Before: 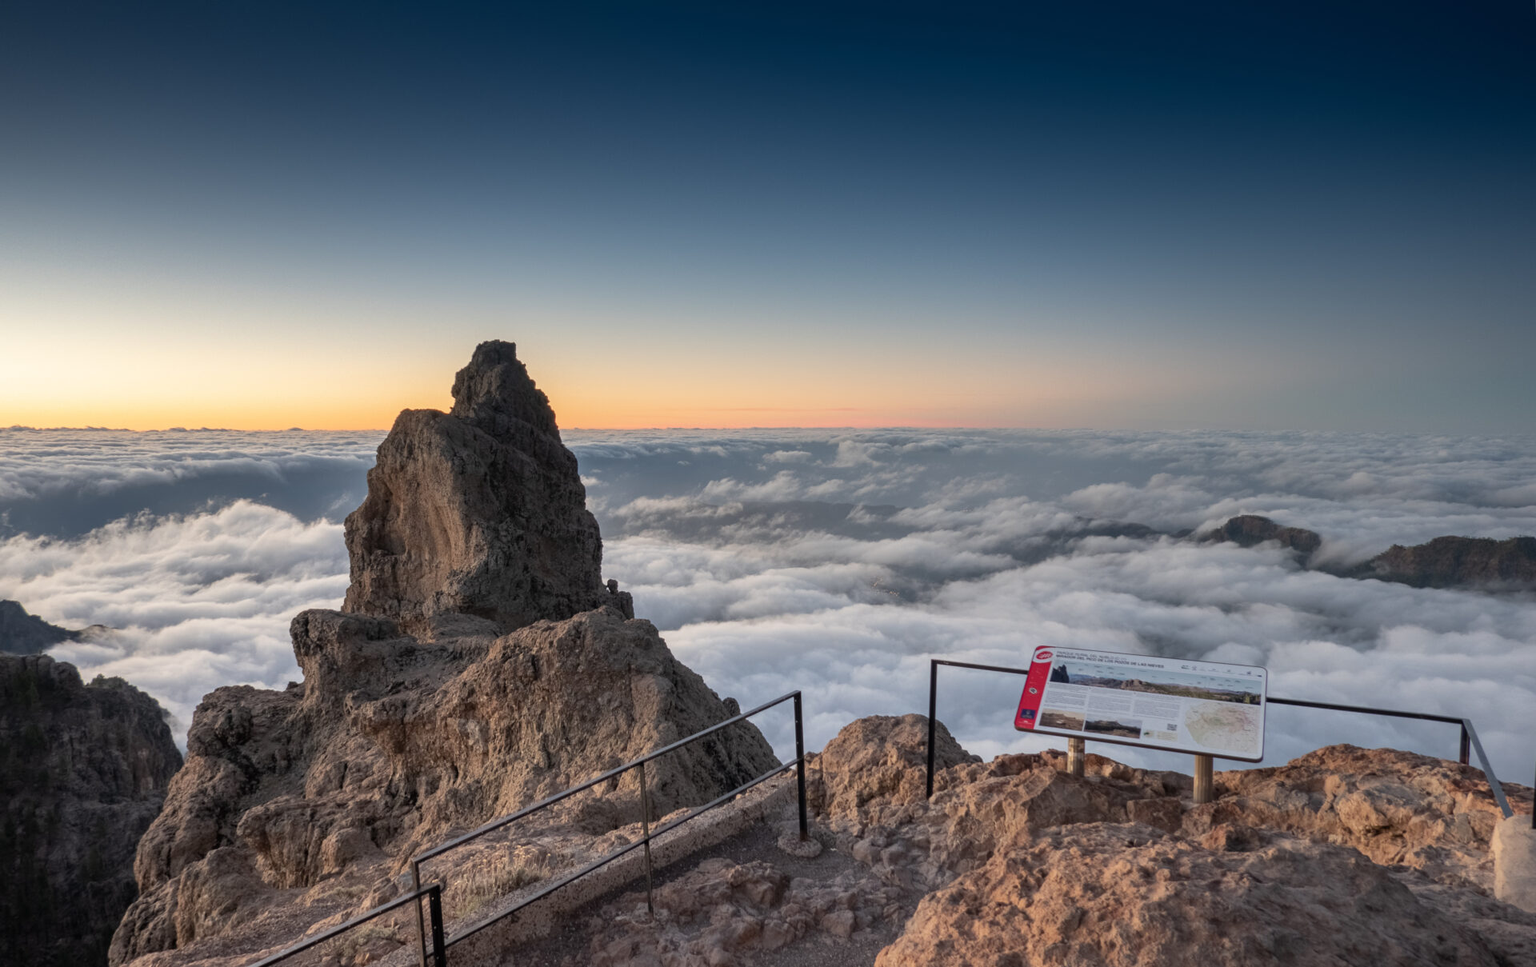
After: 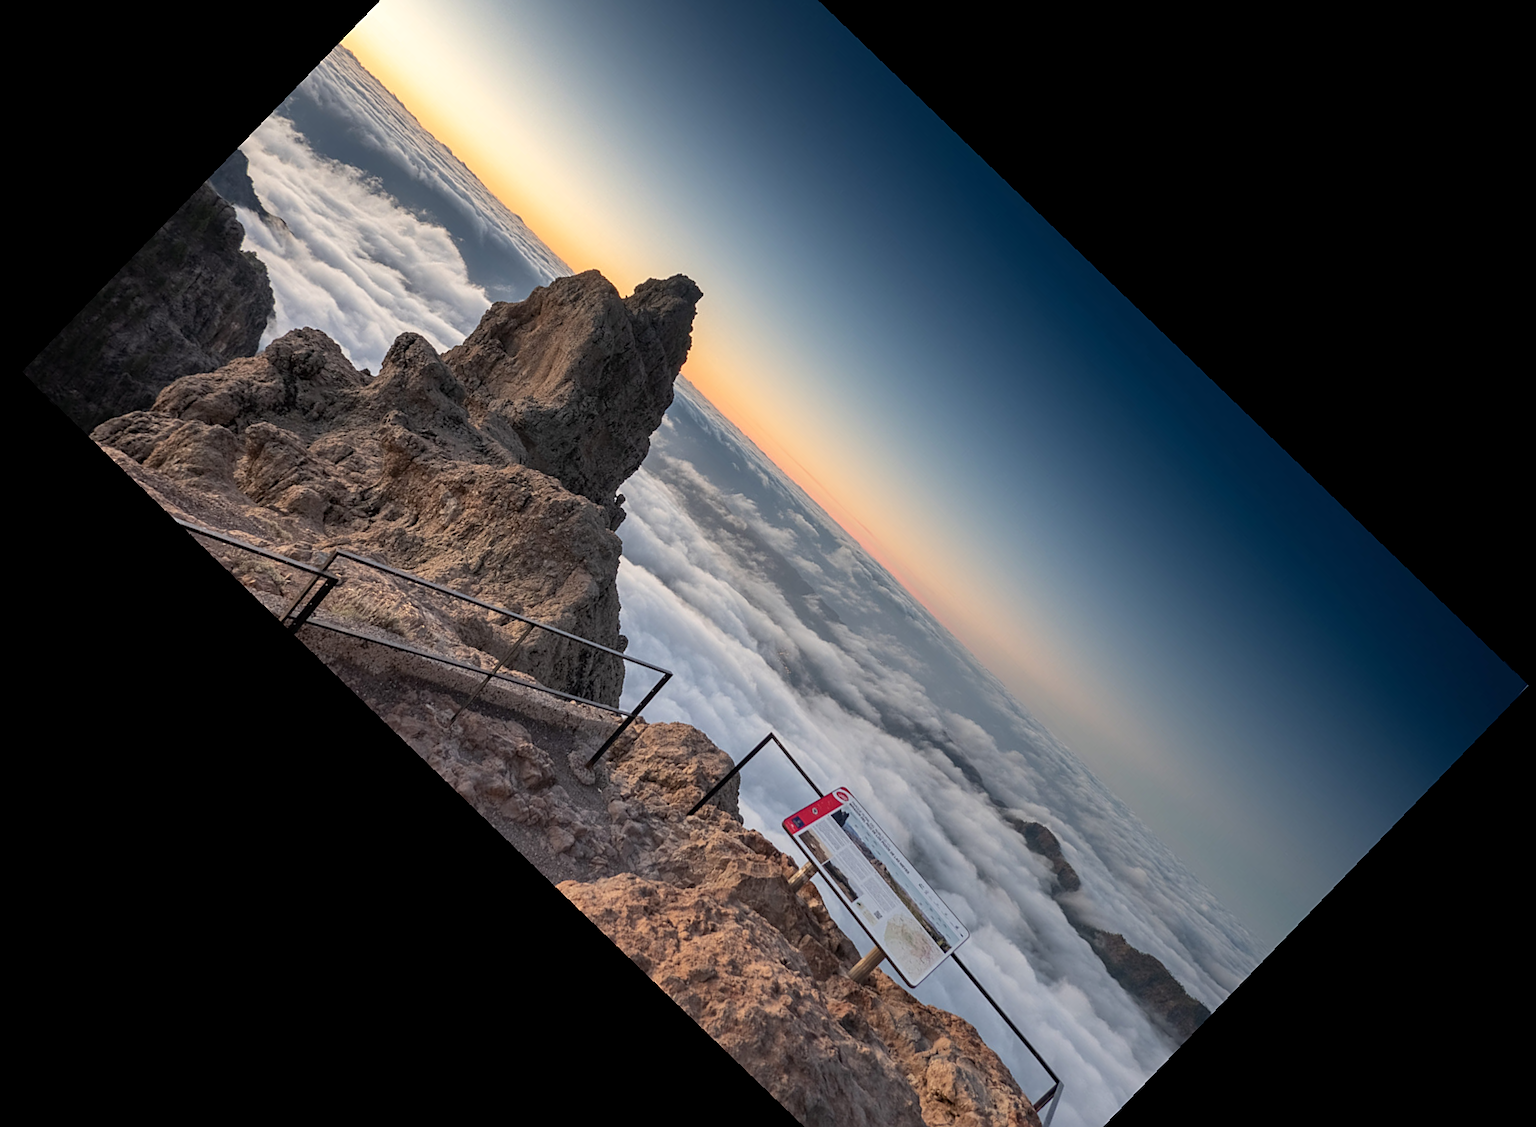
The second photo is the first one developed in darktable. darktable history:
rotate and perspective: rotation -2.29°, automatic cropping off
exposure: exposure 0.081 EV, compensate highlight preservation false
crop and rotate: angle -46.26°, top 16.234%, right 0.912%, bottom 11.704%
sharpen: on, module defaults
